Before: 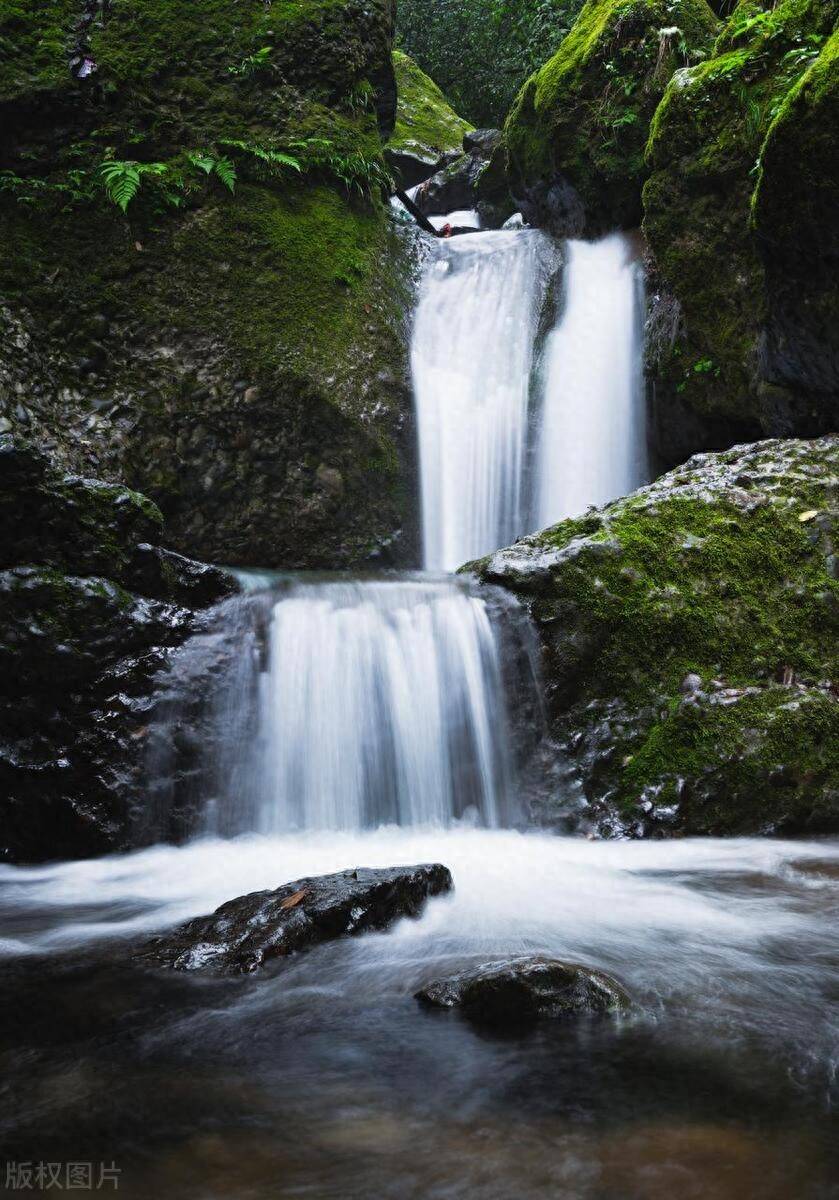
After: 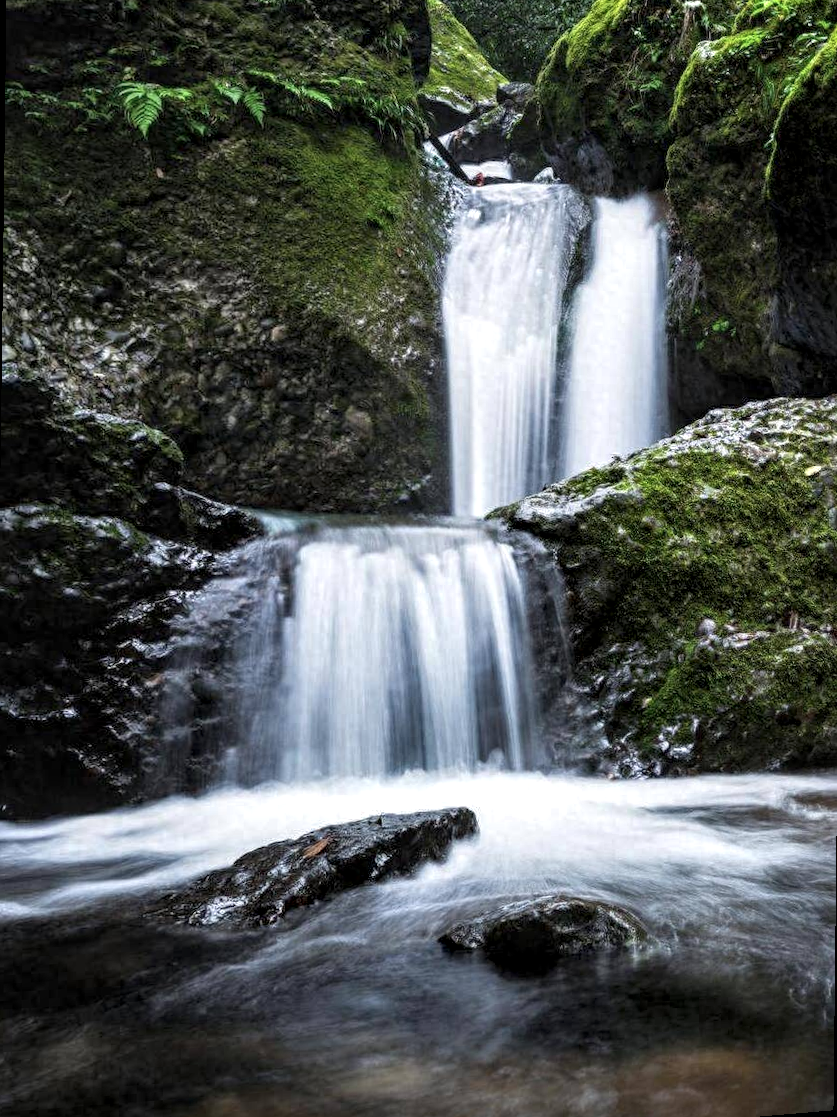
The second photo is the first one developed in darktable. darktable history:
shadows and highlights: shadows 25, highlights -25
contrast brightness saturation: contrast 0.01, saturation -0.05
rotate and perspective: rotation 0.679°, lens shift (horizontal) 0.136, crop left 0.009, crop right 0.991, crop top 0.078, crop bottom 0.95
local contrast: detail 160%
